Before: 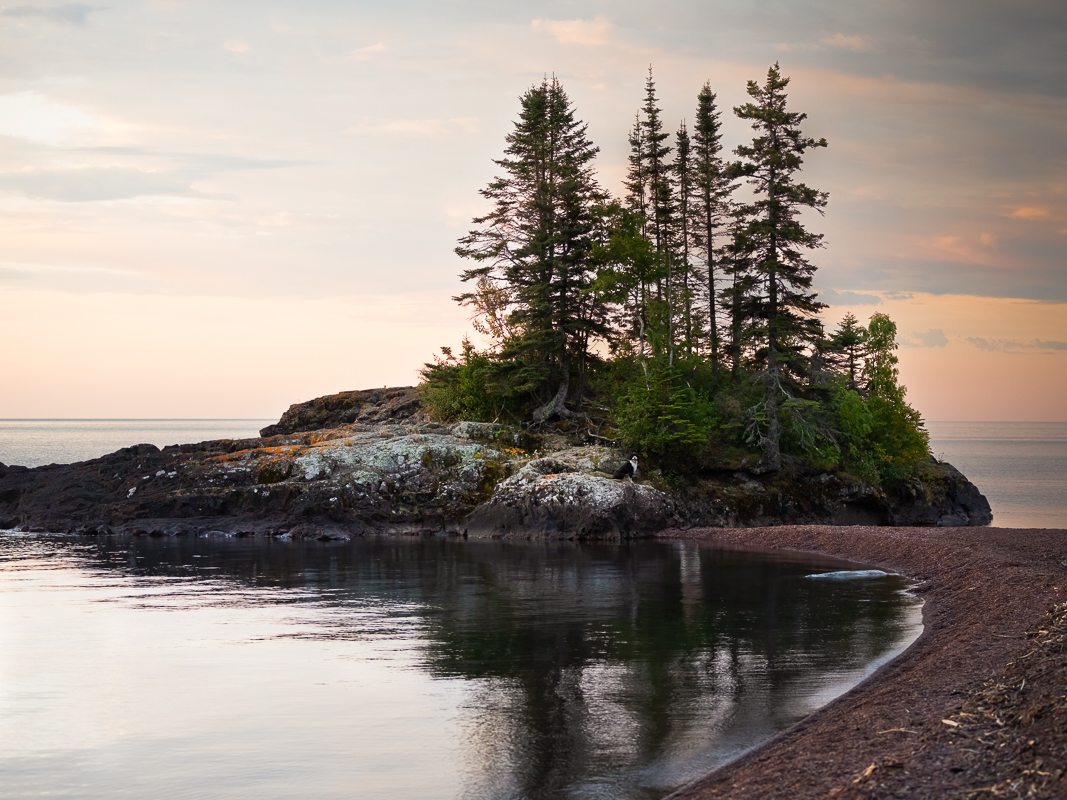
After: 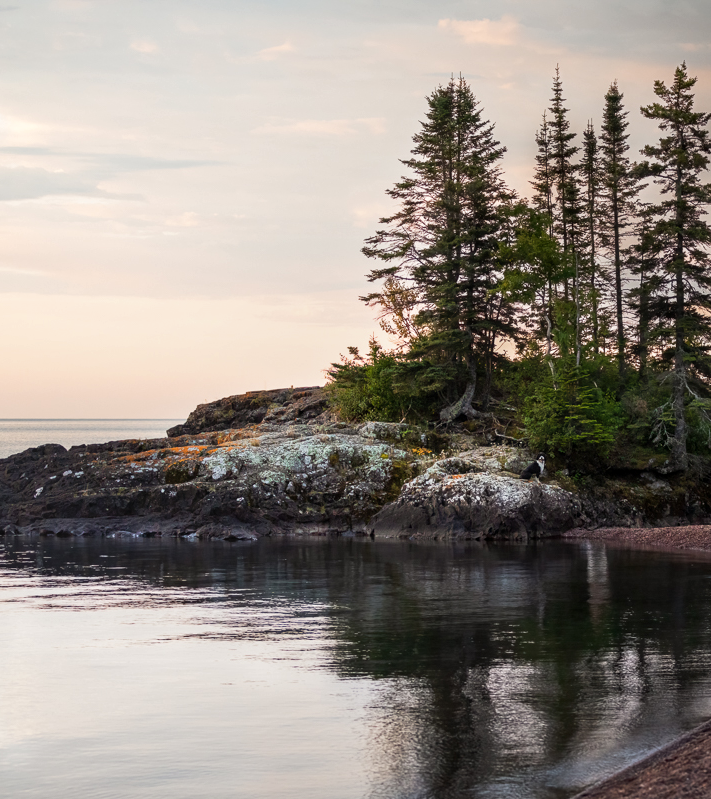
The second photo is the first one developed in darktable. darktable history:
crop and rotate: left 8.786%, right 24.548%
exposure: compensate highlight preservation false
local contrast: on, module defaults
